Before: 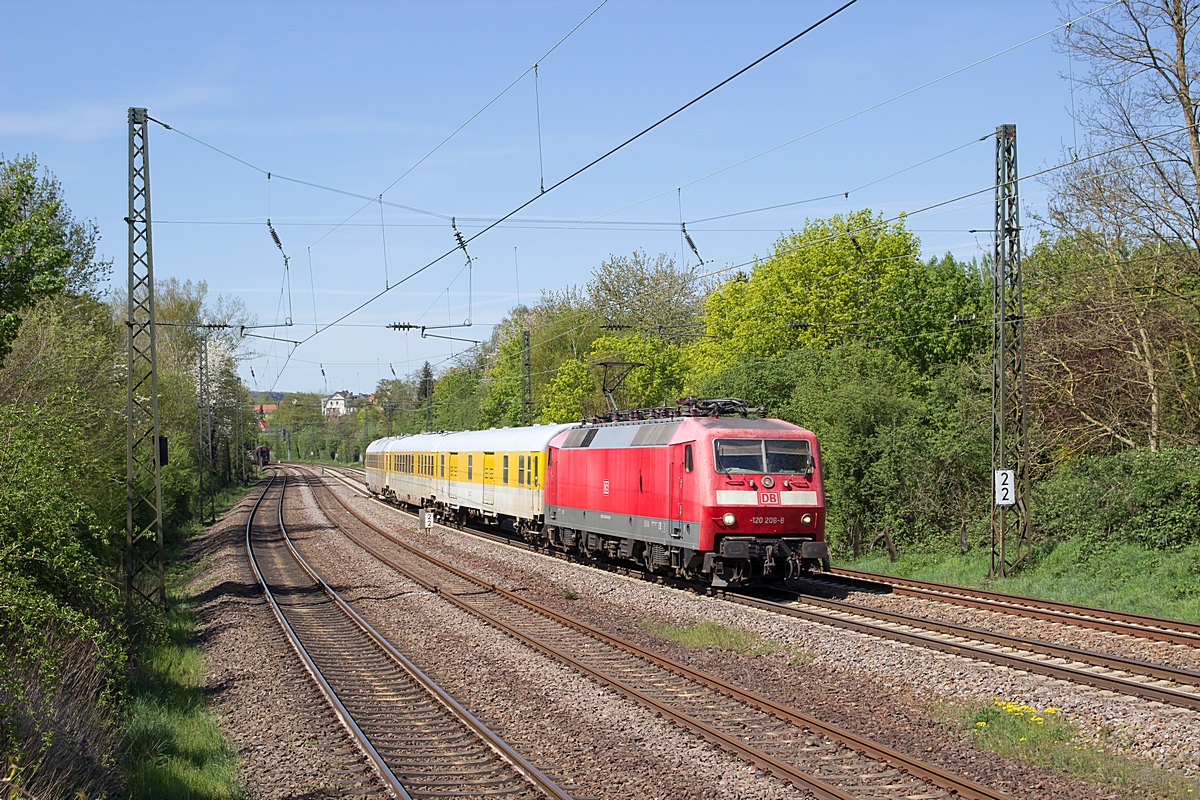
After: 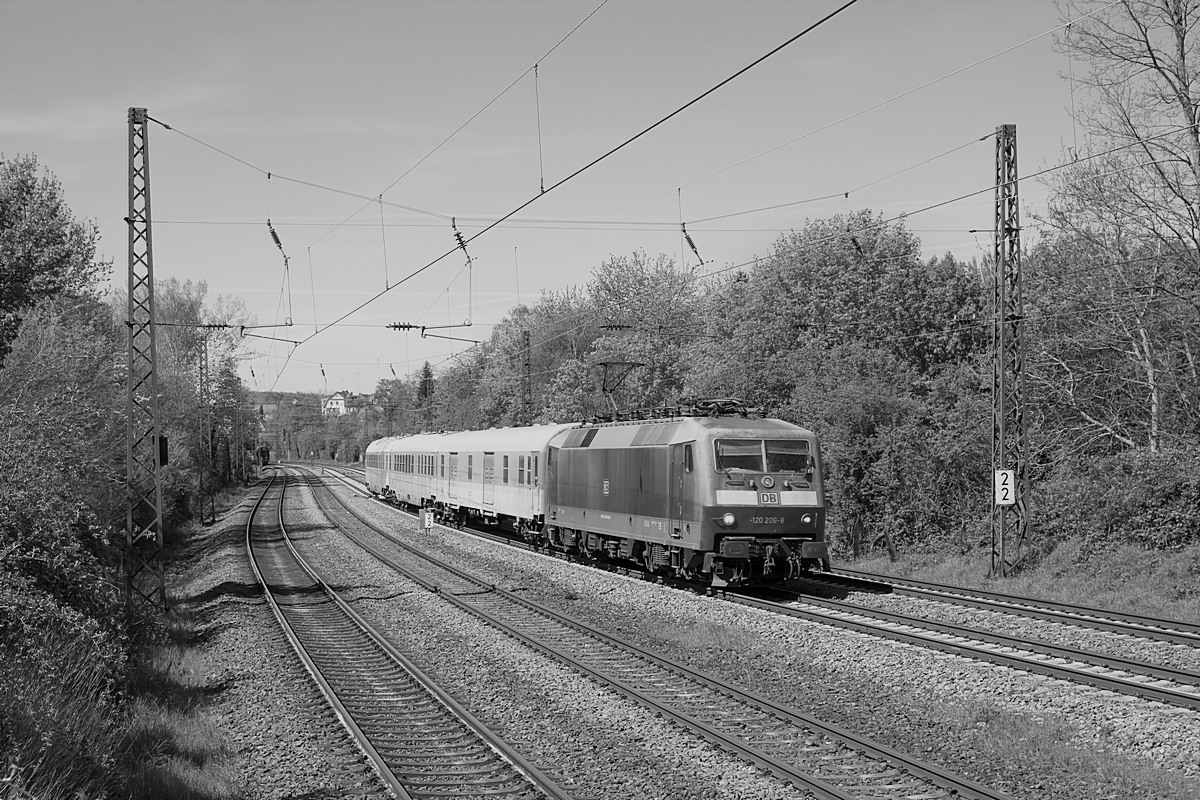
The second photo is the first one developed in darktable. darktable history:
monochrome: a 0, b 0, size 0.5, highlights 0.57
sigmoid: contrast 1.22, skew 0.65
